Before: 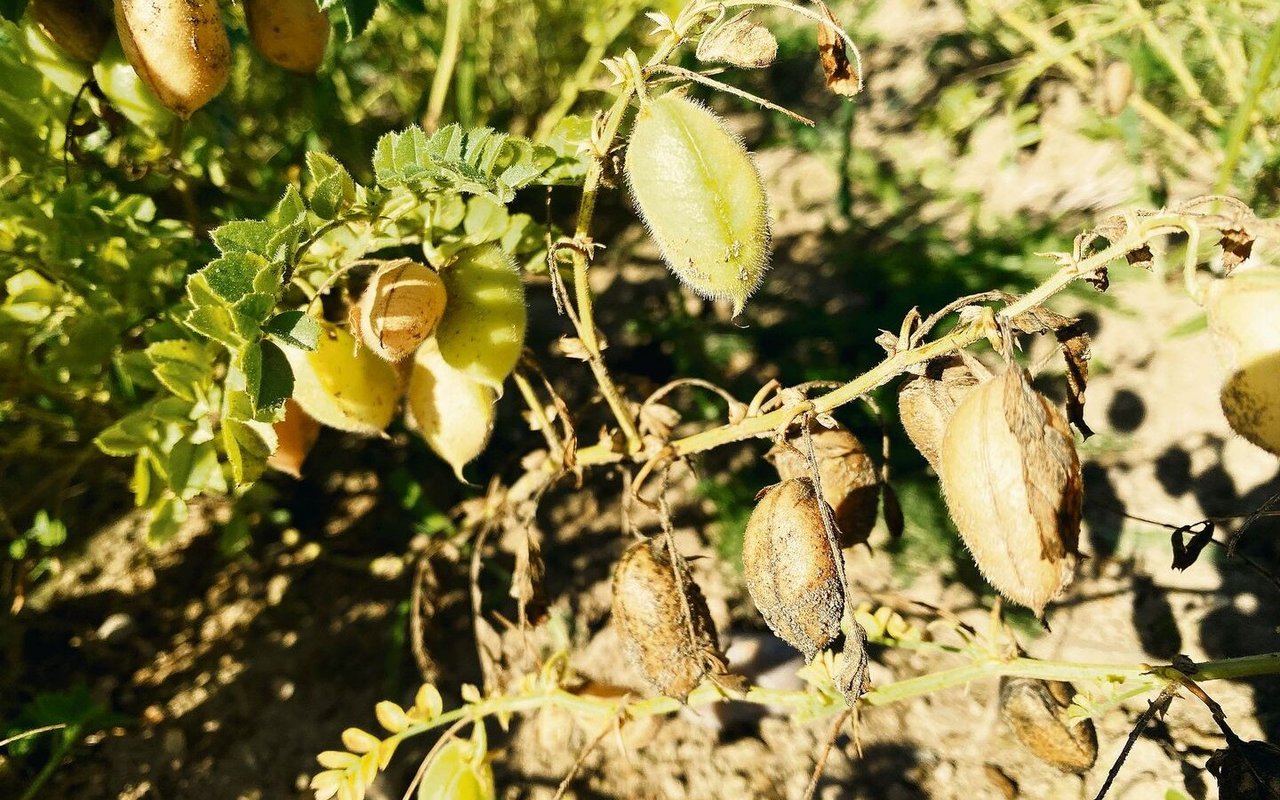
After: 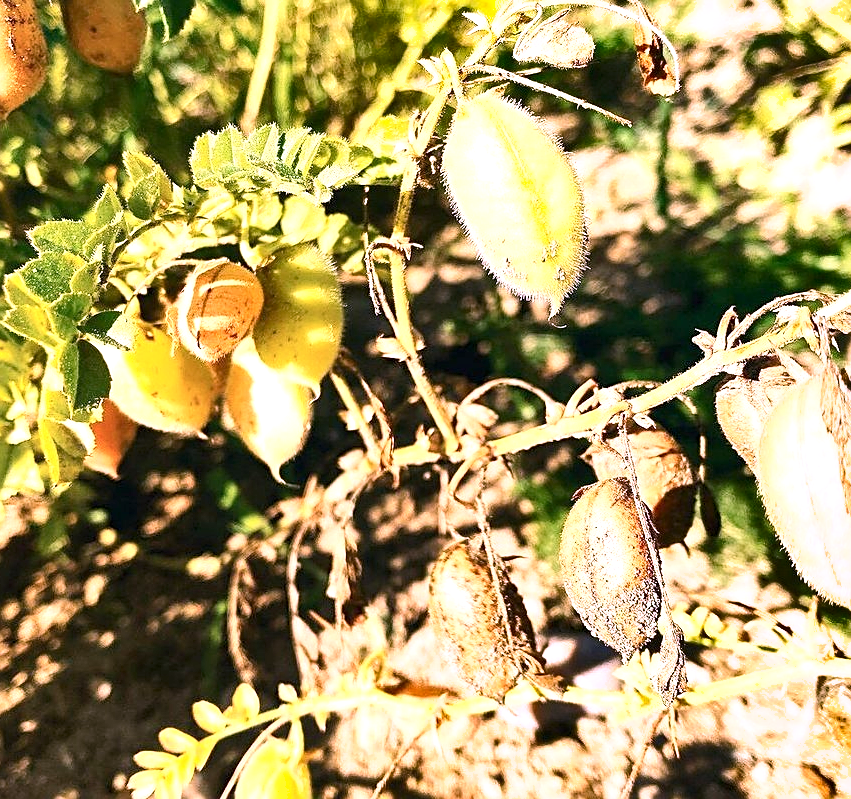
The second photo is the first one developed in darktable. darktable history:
sharpen: on, module defaults
shadows and highlights: soften with gaussian
crop and rotate: left 14.301%, right 19.172%
contrast brightness saturation: contrast 0.203, brightness 0.165, saturation 0.216
color correction: highlights a* 15.97, highlights b* -20.22
local contrast: mode bilateral grid, contrast 21, coarseness 50, detail 132%, midtone range 0.2
exposure: exposure 0.702 EV, compensate highlight preservation false
